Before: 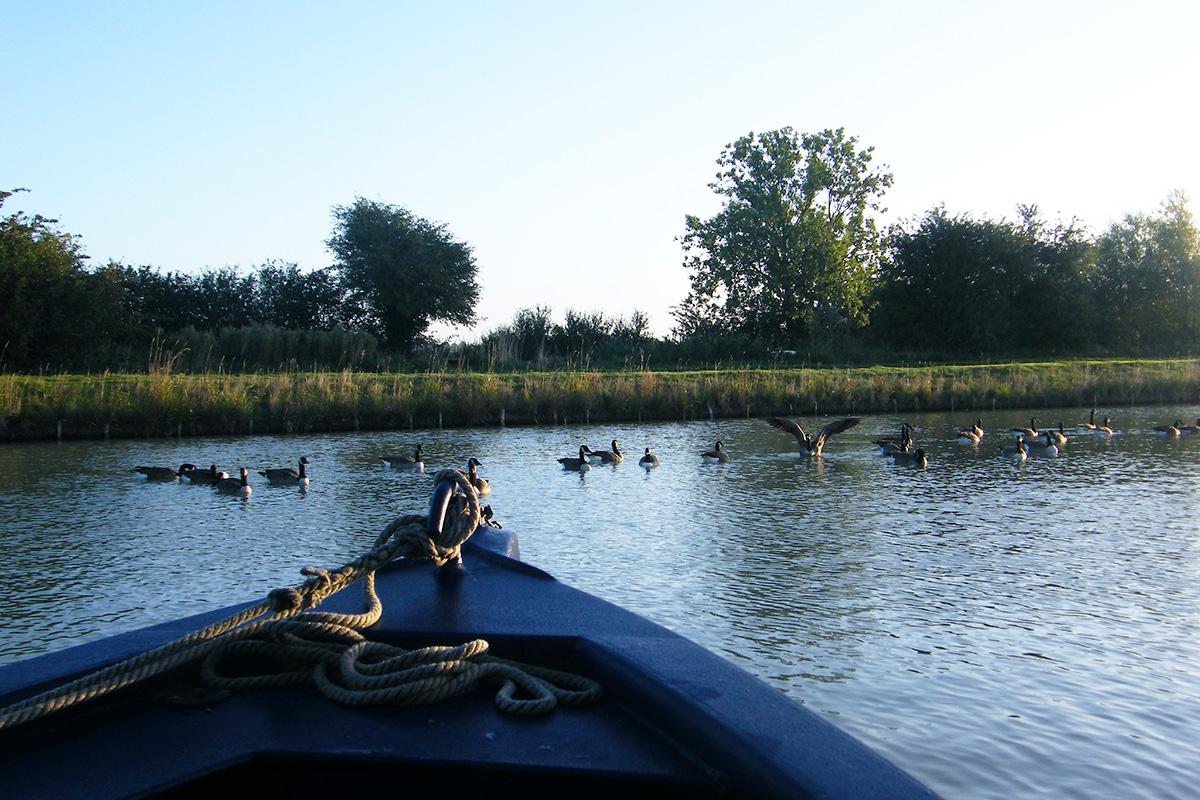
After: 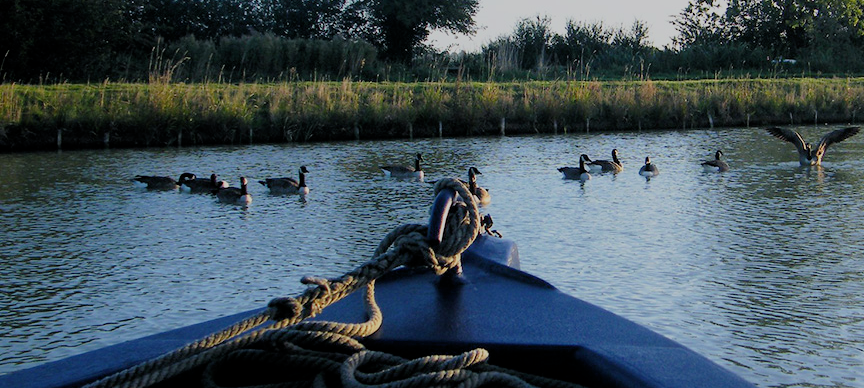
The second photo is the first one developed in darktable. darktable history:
tone equalizer: on, module defaults
crop: top 36.498%, right 27.964%, bottom 14.995%
filmic rgb: black relative exposure -8.79 EV, white relative exposure 4.98 EV, threshold 3 EV, target black luminance 0%, hardness 3.77, latitude 66.33%, contrast 0.822, shadows ↔ highlights balance 20%, color science v5 (2021), contrast in shadows safe, contrast in highlights safe, enable highlight reconstruction true
